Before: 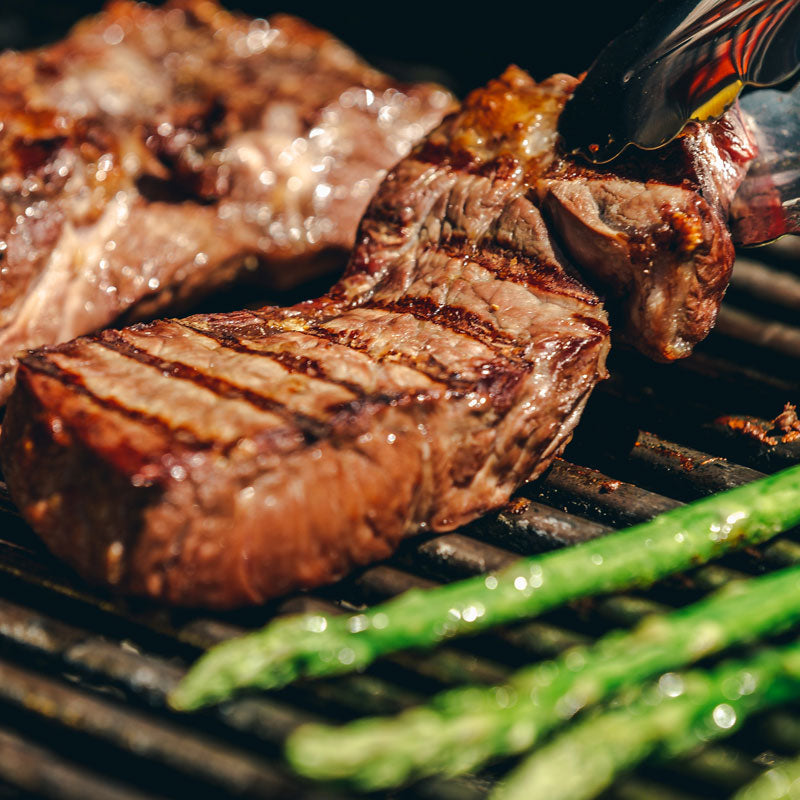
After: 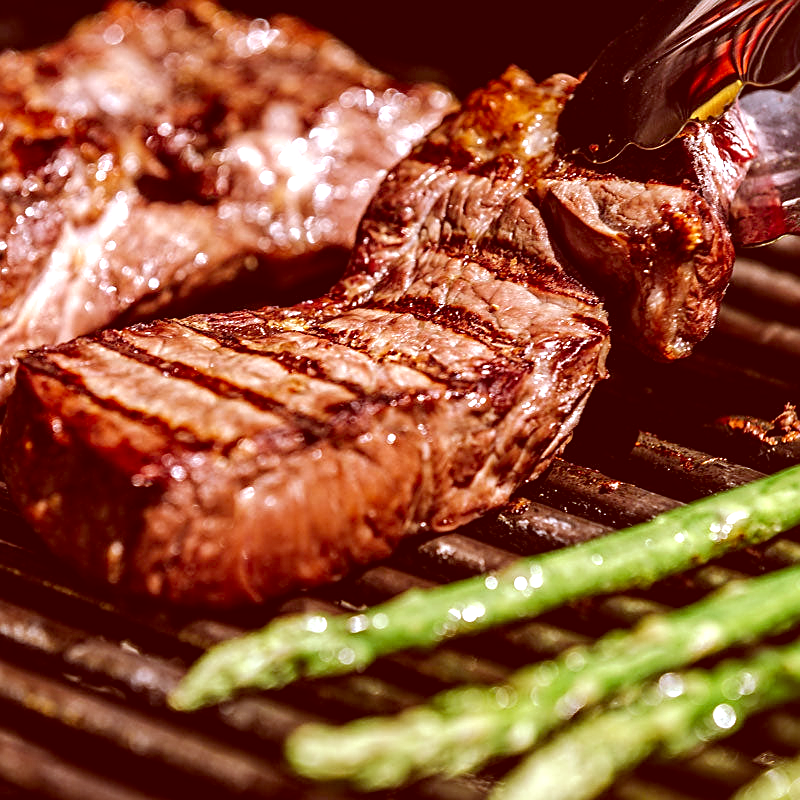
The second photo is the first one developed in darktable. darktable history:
sharpen: on, module defaults
color correction: highlights a* 9.03, highlights b* 8.71, shadows a* 40, shadows b* 40, saturation 0.8
local contrast: highlights 100%, shadows 100%, detail 120%, midtone range 0.2
levels: levels [0, 0.43, 0.859]
white balance: red 0.871, blue 1.249
